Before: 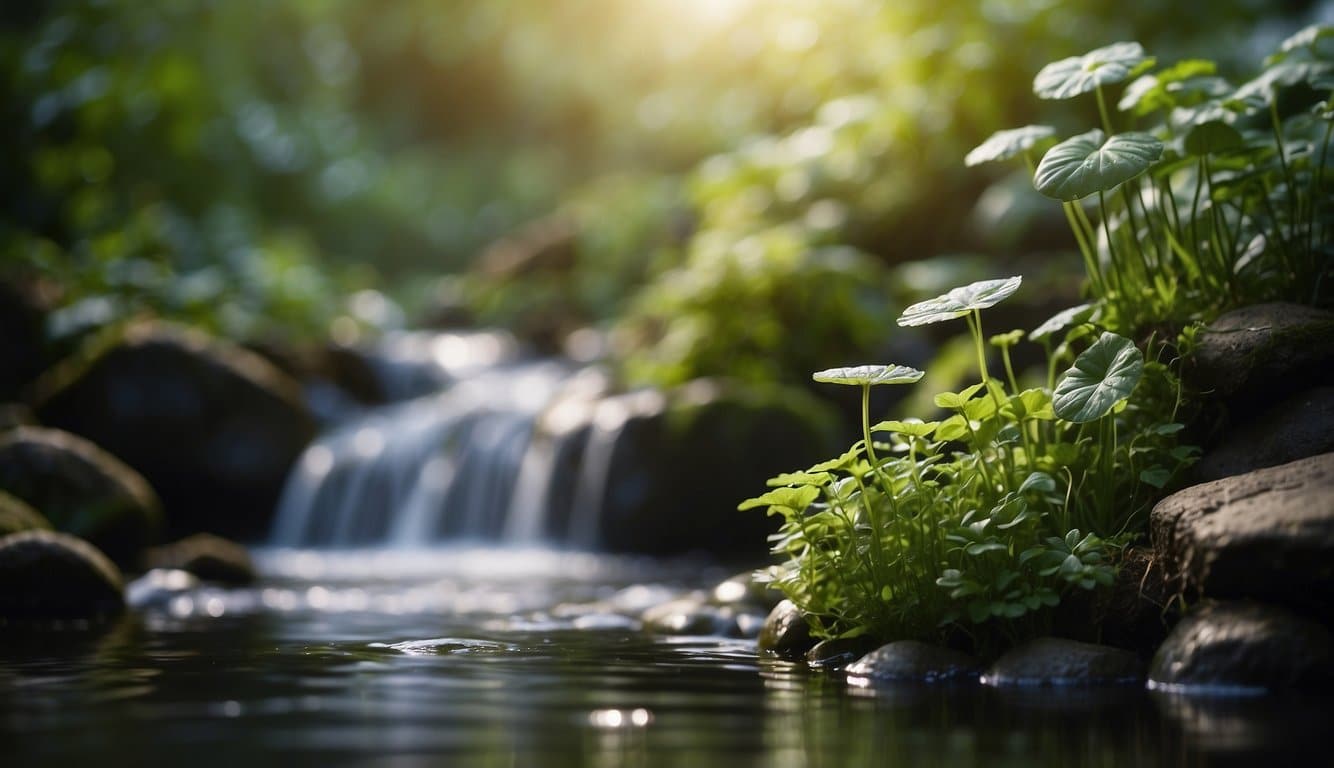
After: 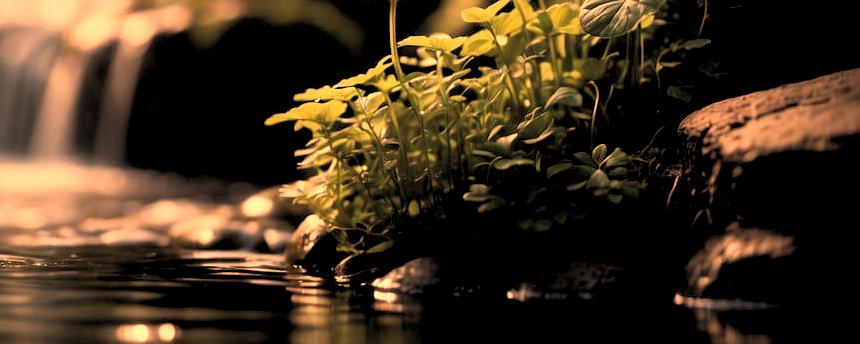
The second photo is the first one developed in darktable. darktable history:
crop and rotate: left 35.509%, top 50.238%, bottom 4.934%
rgb levels: levels [[0.034, 0.472, 0.904], [0, 0.5, 1], [0, 0.5, 1]]
exposure: black level correction -0.014, exposure -0.193 EV, compensate highlight preservation false
white balance: red 1.467, blue 0.684
